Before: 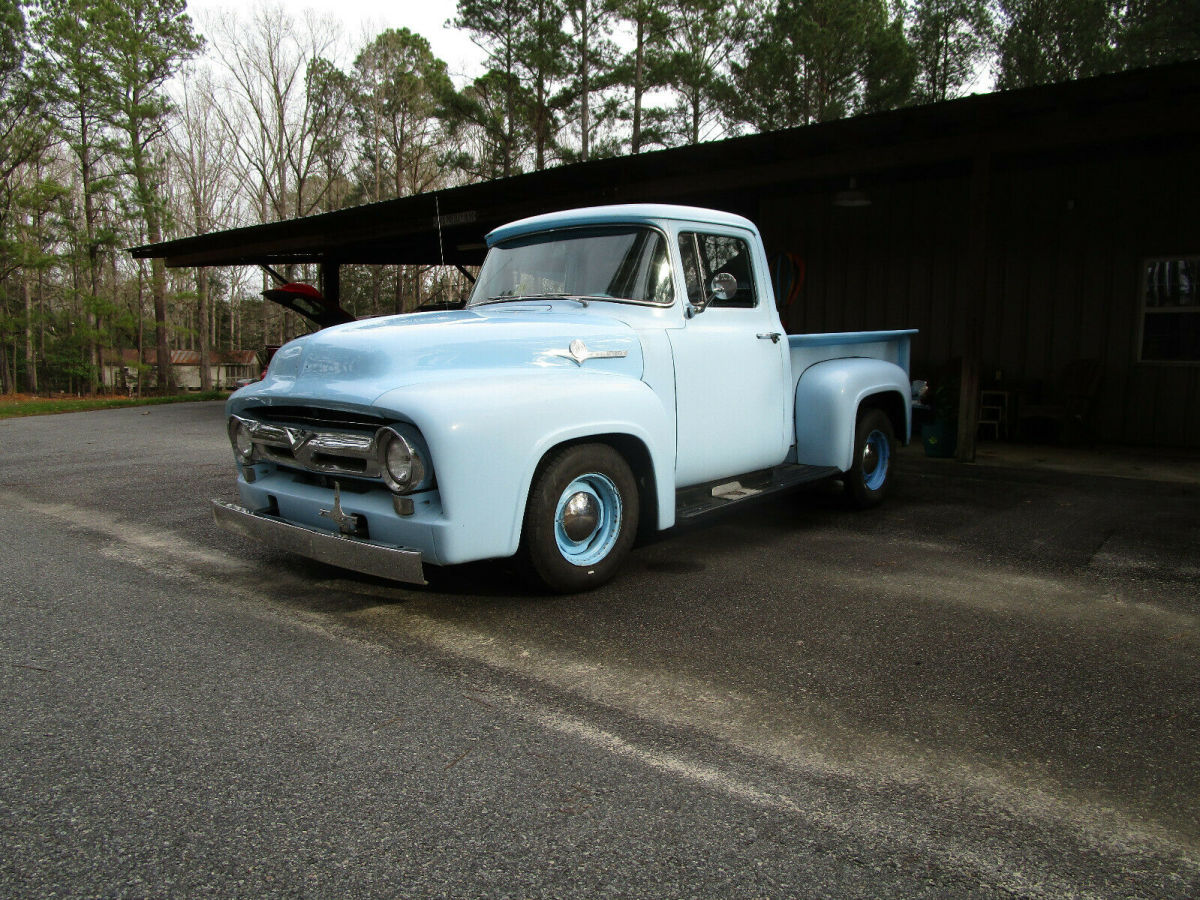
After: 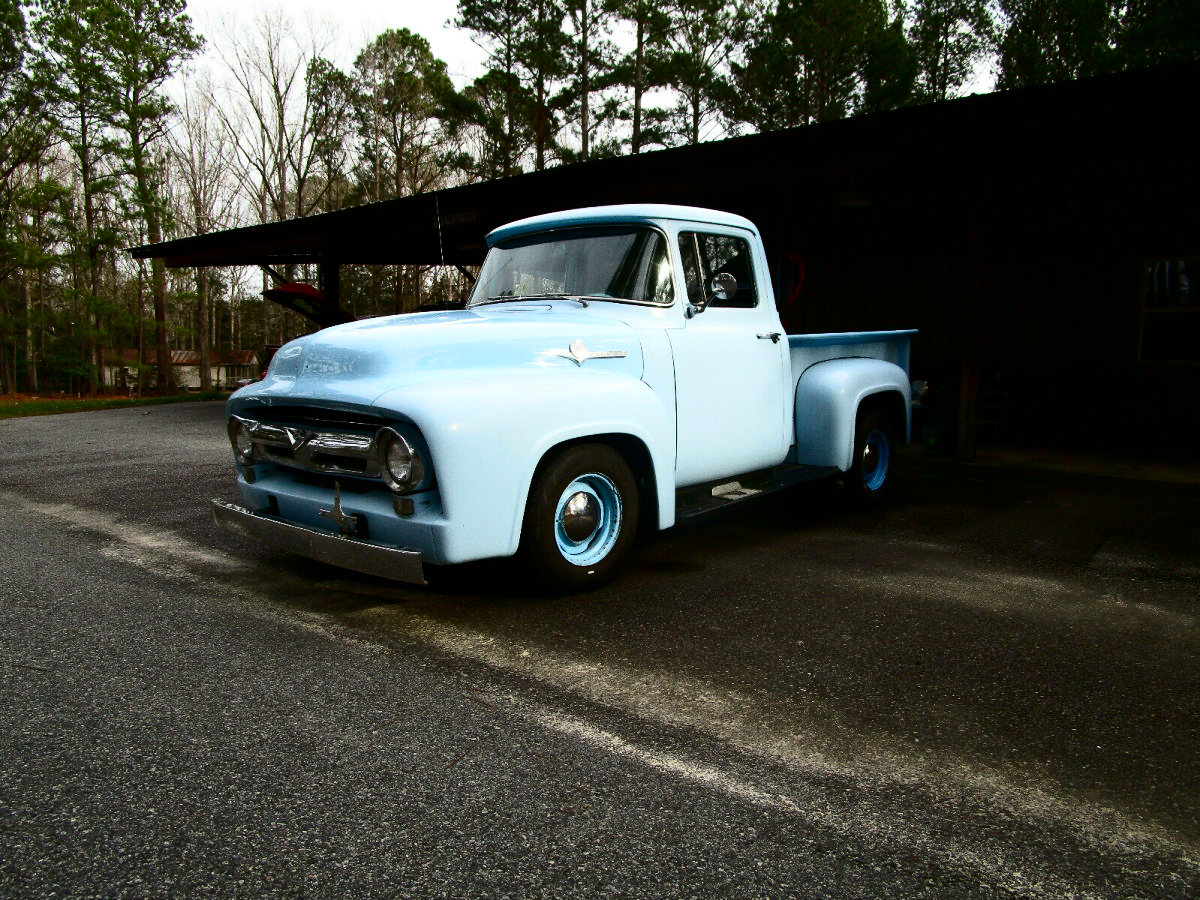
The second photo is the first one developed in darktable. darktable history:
contrast brightness saturation: contrast 0.313, brightness -0.068, saturation 0.167
